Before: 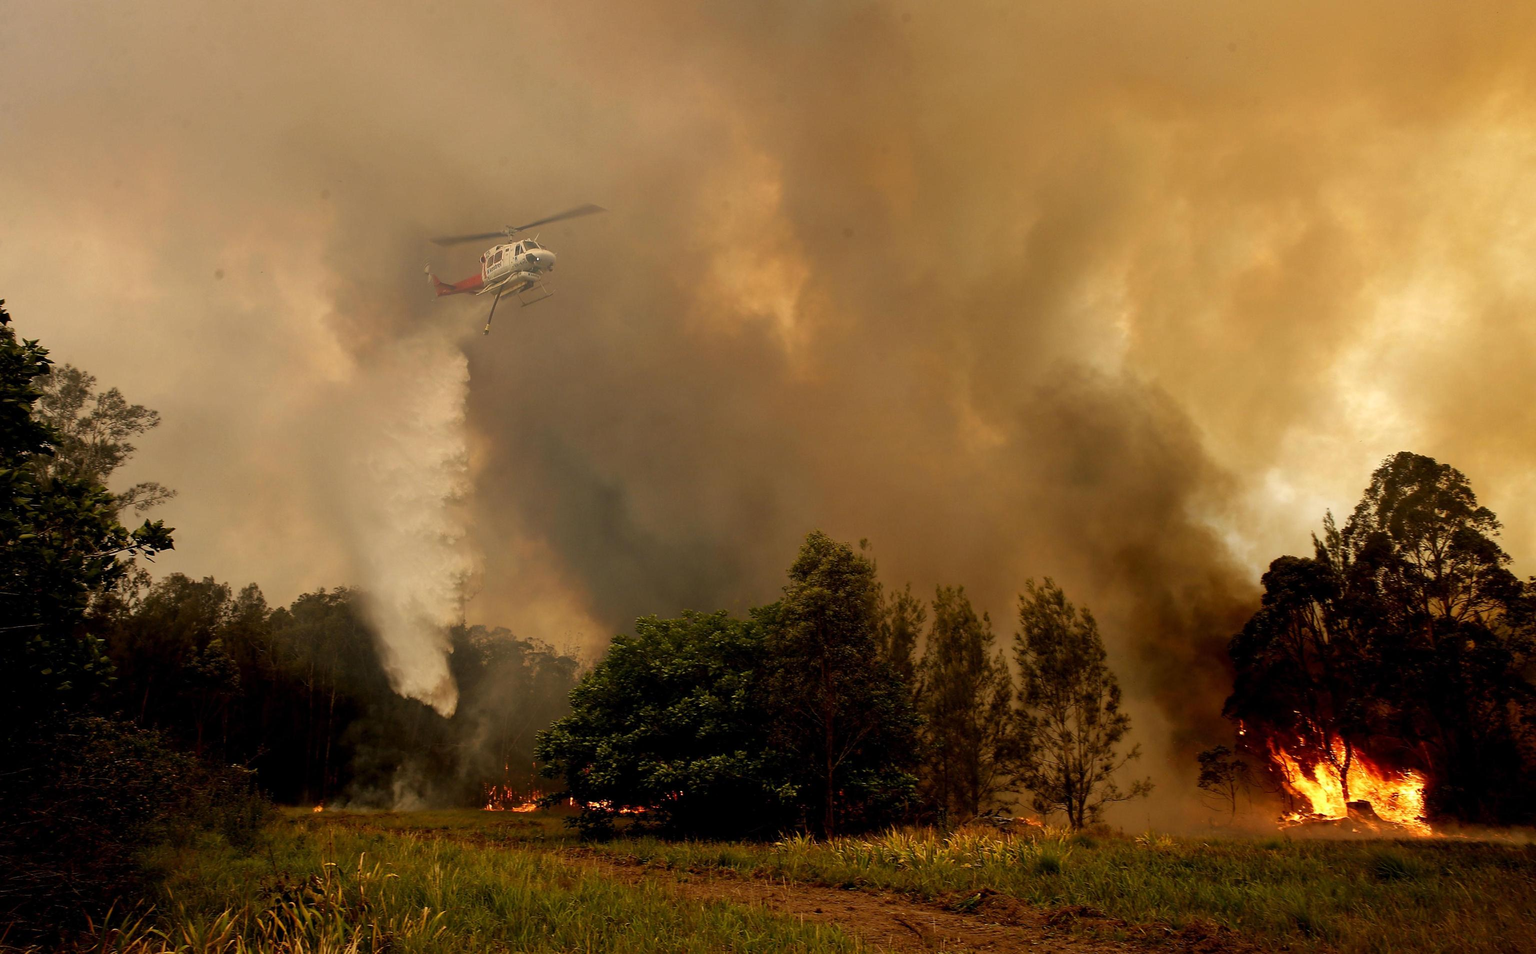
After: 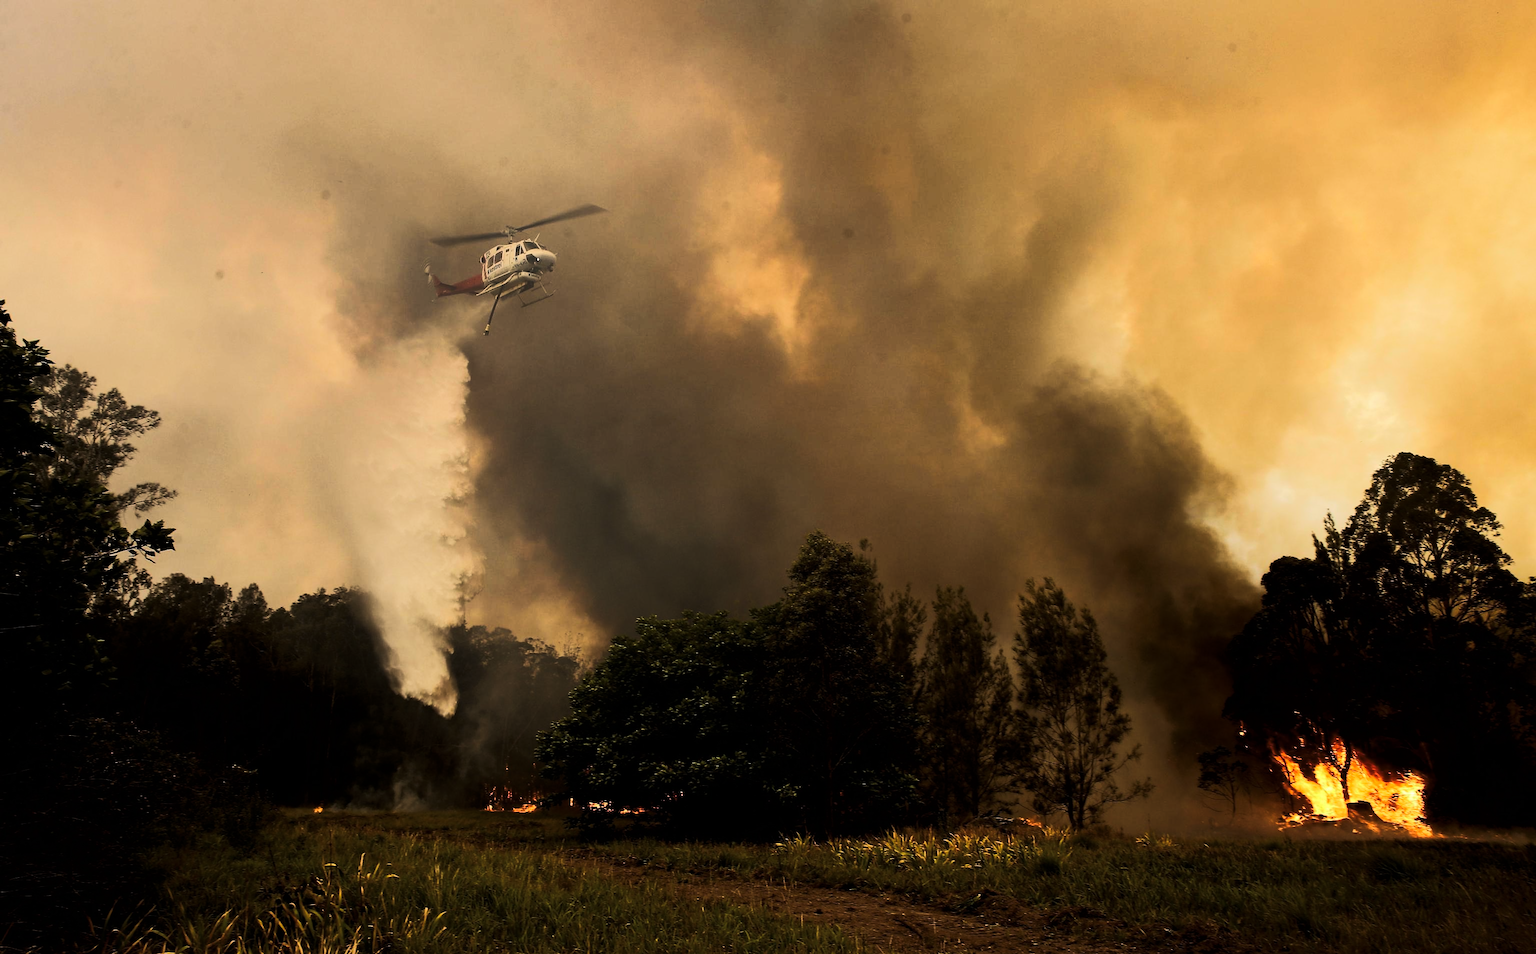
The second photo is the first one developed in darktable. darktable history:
tone equalizer: on, module defaults
tone curve: curves: ch0 [(0, 0) (0.003, 0.002) (0.011, 0.002) (0.025, 0.002) (0.044, 0.007) (0.069, 0.014) (0.1, 0.026) (0.136, 0.04) (0.177, 0.061) (0.224, 0.1) (0.277, 0.151) (0.335, 0.198) (0.399, 0.272) (0.468, 0.387) (0.543, 0.553) (0.623, 0.716) (0.709, 0.8) (0.801, 0.855) (0.898, 0.897) (1, 1)], color space Lab, linked channels, preserve colors none
